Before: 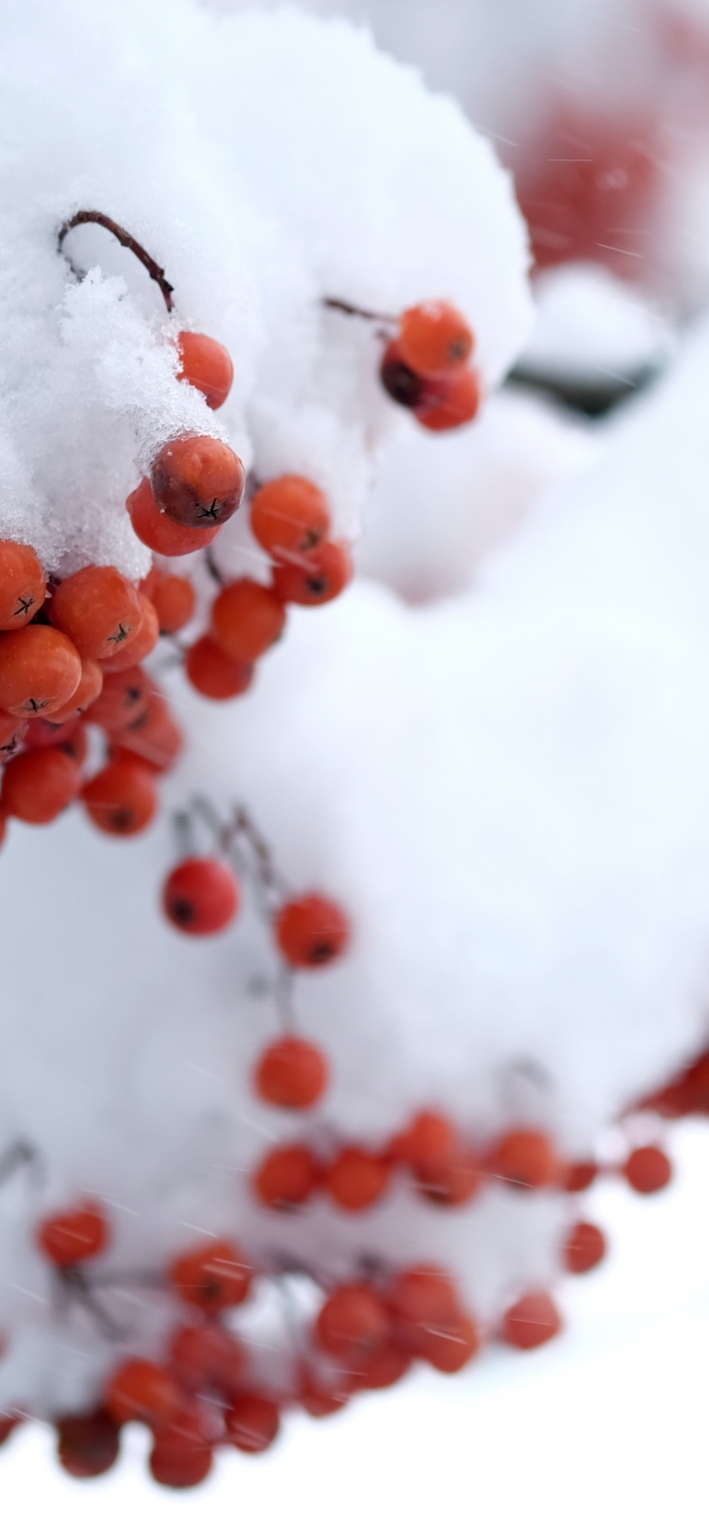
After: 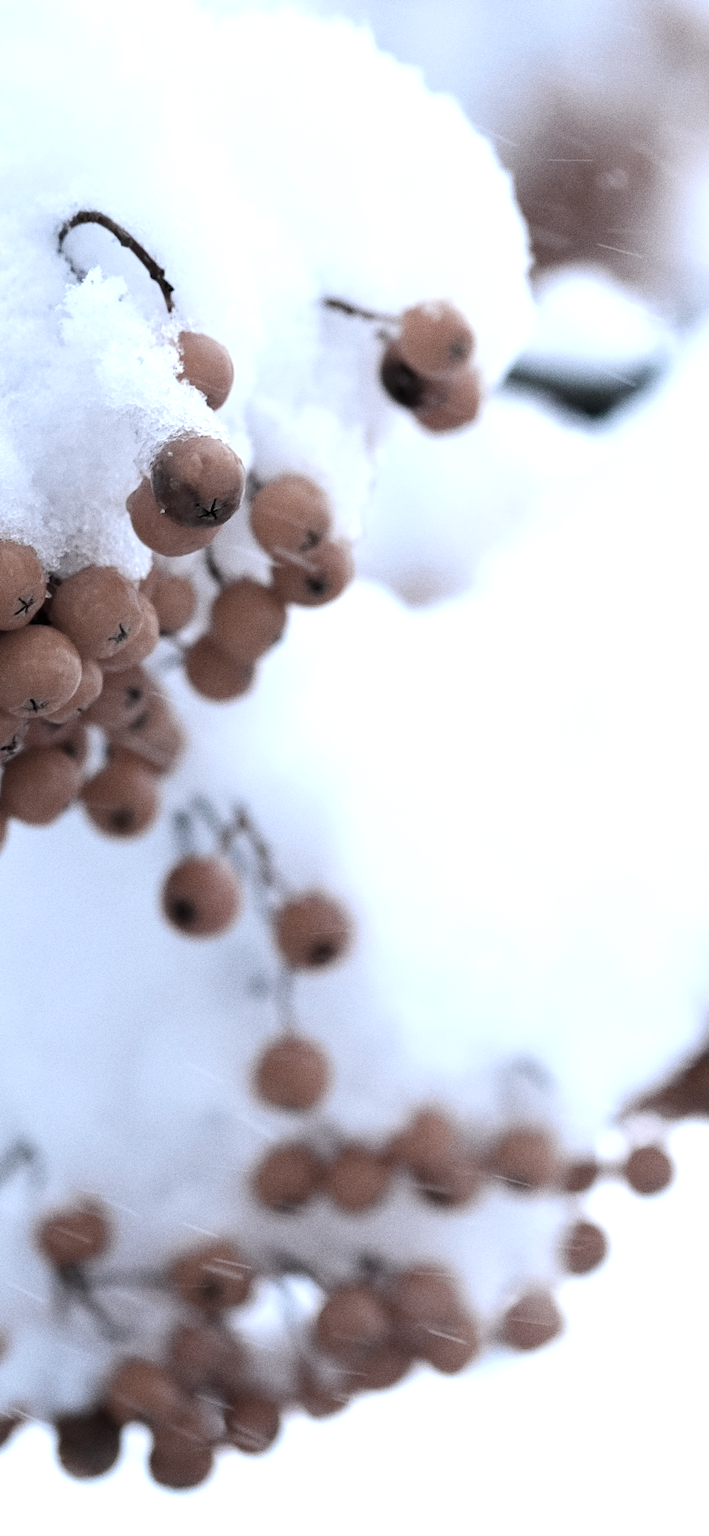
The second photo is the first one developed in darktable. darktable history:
grain: coarseness 0.09 ISO, strength 40%
tone equalizer: -8 EV -0.417 EV, -7 EV -0.389 EV, -6 EV -0.333 EV, -5 EV -0.222 EV, -3 EV 0.222 EV, -2 EV 0.333 EV, -1 EV 0.389 EV, +0 EV 0.417 EV, edges refinement/feathering 500, mask exposure compensation -1.57 EV, preserve details no
color calibration: illuminant as shot in camera, x 0.378, y 0.381, temperature 4093.13 K, saturation algorithm version 1 (2020)
color zones: curves: ch1 [(0.238, 0.163) (0.476, 0.2) (0.733, 0.322) (0.848, 0.134)]
